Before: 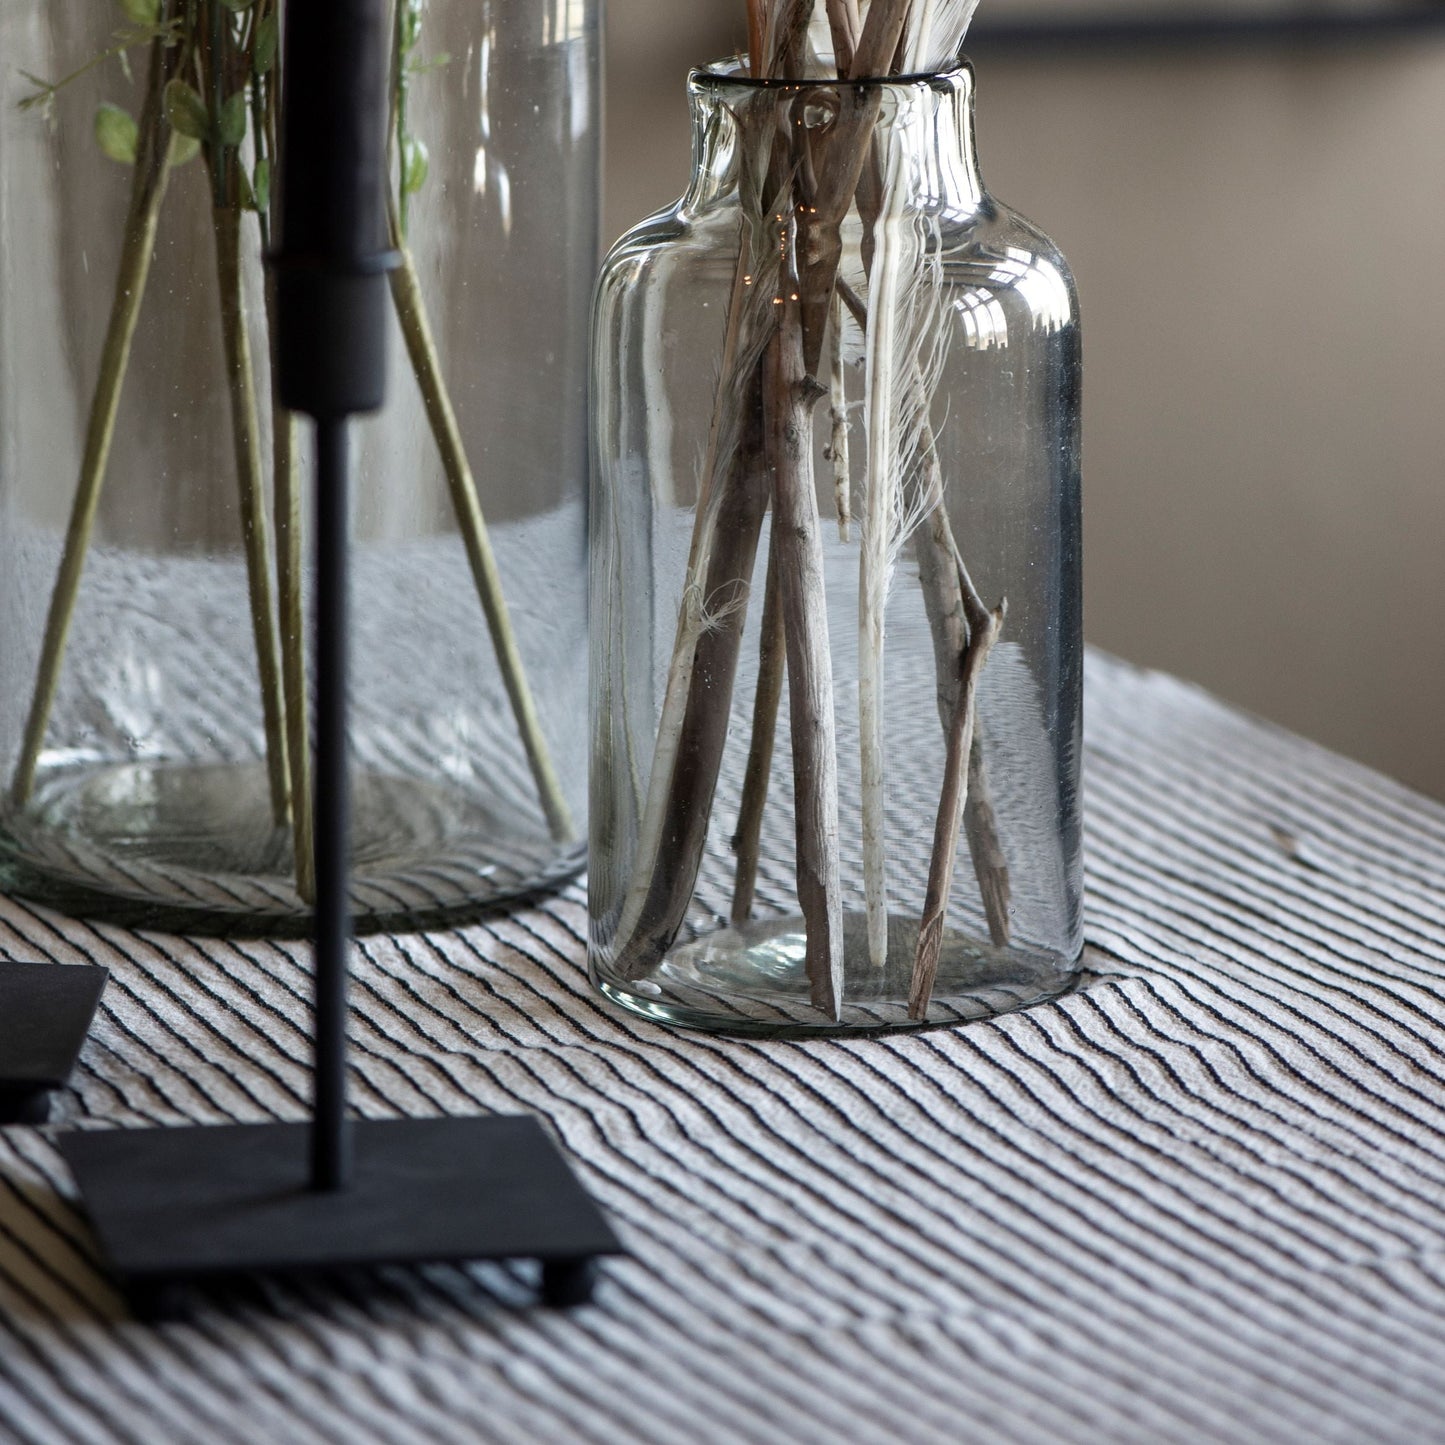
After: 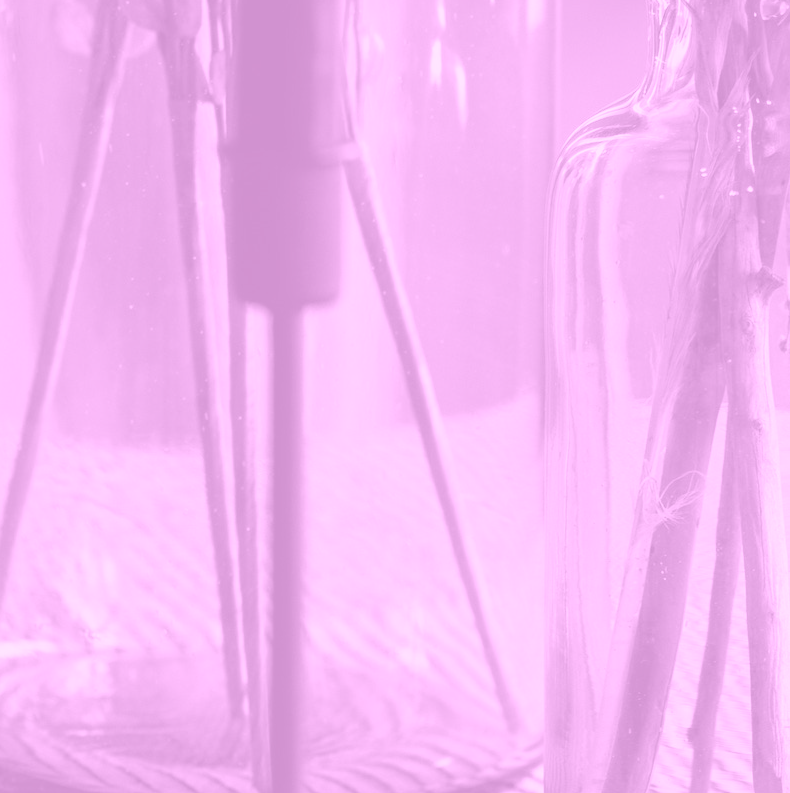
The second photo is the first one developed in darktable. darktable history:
crop and rotate: left 3.047%, top 7.509%, right 42.236%, bottom 37.598%
colorize: hue 331.2°, saturation 75%, source mix 30.28%, lightness 70.52%, version 1
